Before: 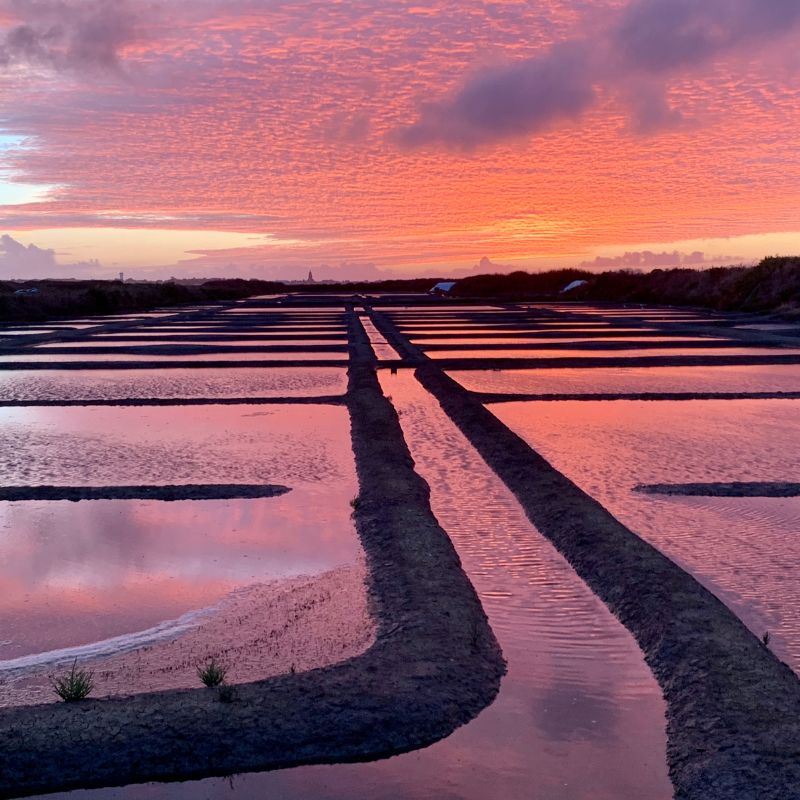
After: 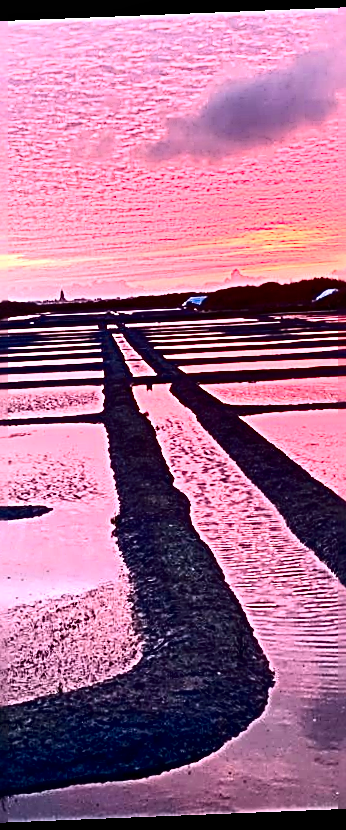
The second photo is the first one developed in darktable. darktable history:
sharpen: radius 3.158, amount 1.731
crop: left 31.229%, right 27.105%
exposure: black level correction 0, exposure 0.5 EV, compensate exposure bias true, compensate highlight preservation false
color zones: curves: ch1 [(0.263, 0.53) (0.376, 0.287) (0.487, 0.512) (0.748, 0.547) (1, 0.513)]; ch2 [(0.262, 0.45) (0.751, 0.477)], mix 31.98%
local contrast: mode bilateral grid, contrast 50, coarseness 50, detail 150%, midtone range 0.2
contrast brightness saturation: contrast 0.4, brightness 0.1, saturation 0.21
rotate and perspective: rotation -2.29°, automatic cropping off
